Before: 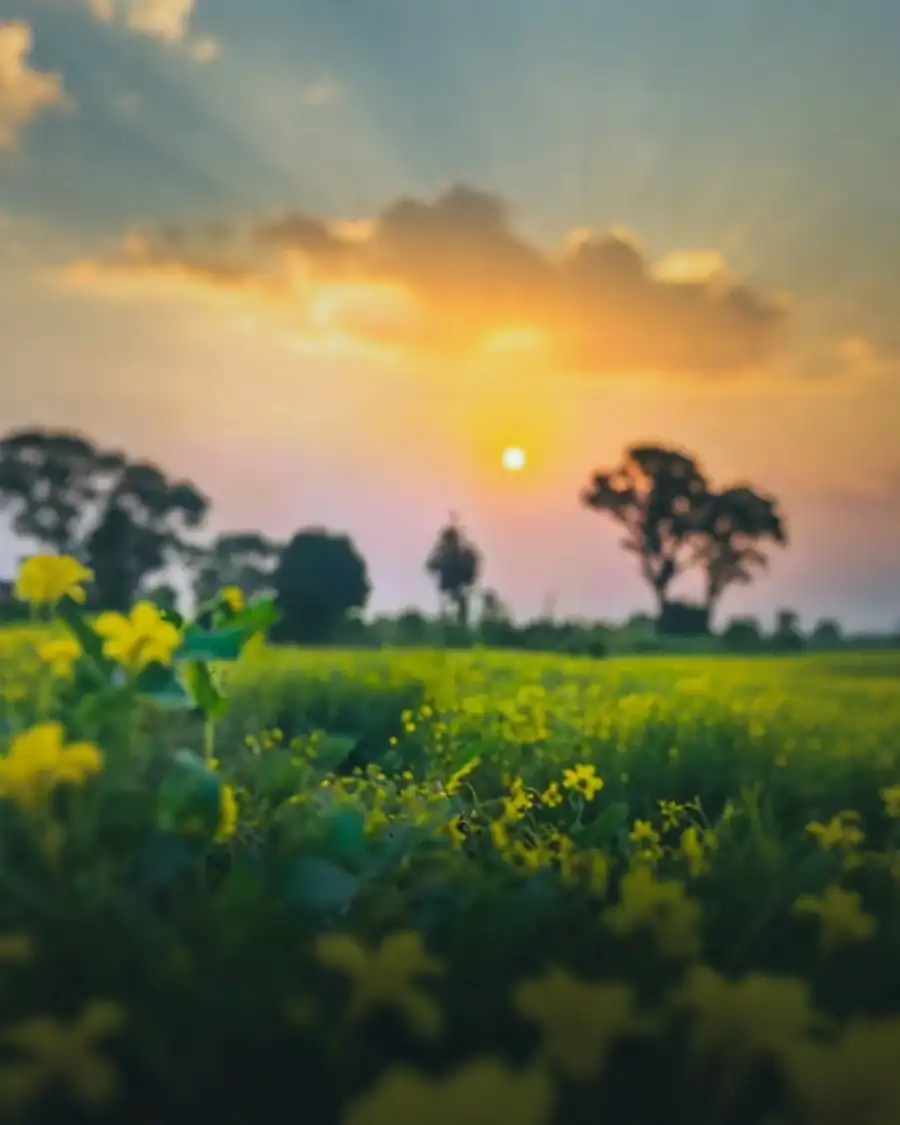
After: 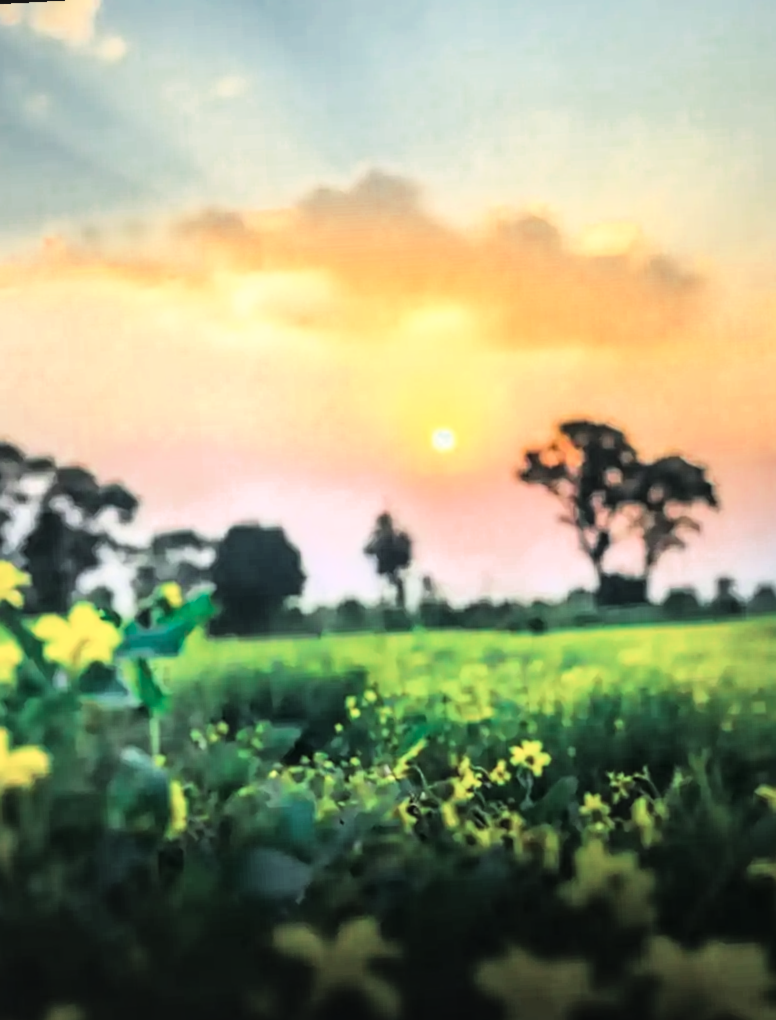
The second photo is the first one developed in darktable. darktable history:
exposure: exposure 0.15 EV, compensate highlight preservation false
crop: left 9.929%, top 3.475%, right 9.188%, bottom 9.529%
sharpen: radius 1.272, amount 0.305, threshold 0
color zones: curves: ch0 [(0, 0.5) (0.125, 0.4) (0.25, 0.5) (0.375, 0.4) (0.5, 0.4) (0.625, 0.35) (0.75, 0.35) (0.875, 0.5)]; ch1 [(0, 0.35) (0.125, 0.45) (0.25, 0.35) (0.375, 0.35) (0.5, 0.35) (0.625, 0.35) (0.75, 0.45) (0.875, 0.35)]; ch2 [(0, 0.6) (0.125, 0.5) (0.25, 0.5) (0.375, 0.6) (0.5, 0.6) (0.625, 0.5) (0.75, 0.5) (0.875, 0.5)]
rgb curve: curves: ch0 [(0, 0) (0.21, 0.15) (0.24, 0.21) (0.5, 0.75) (0.75, 0.96) (0.89, 0.99) (1, 1)]; ch1 [(0, 0.02) (0.21, 0.13) (0.25, 0.2) (0.5, 0.67) (0.75, 0.9) (0.89, 0.97) (1, 1)]; ch2 [(0, 0.02) (0.21, 0.13) (0.25, 0.2) (0.5, 0.67) (0.75, 0.9) (0.89, 0.97) (1, 1)], compensate middle gray true
local contrast: on, module defaults
rotate and perspective: rotation -3.18°, automatic cropping off
lowpass: radius 0.5, unbound 0
